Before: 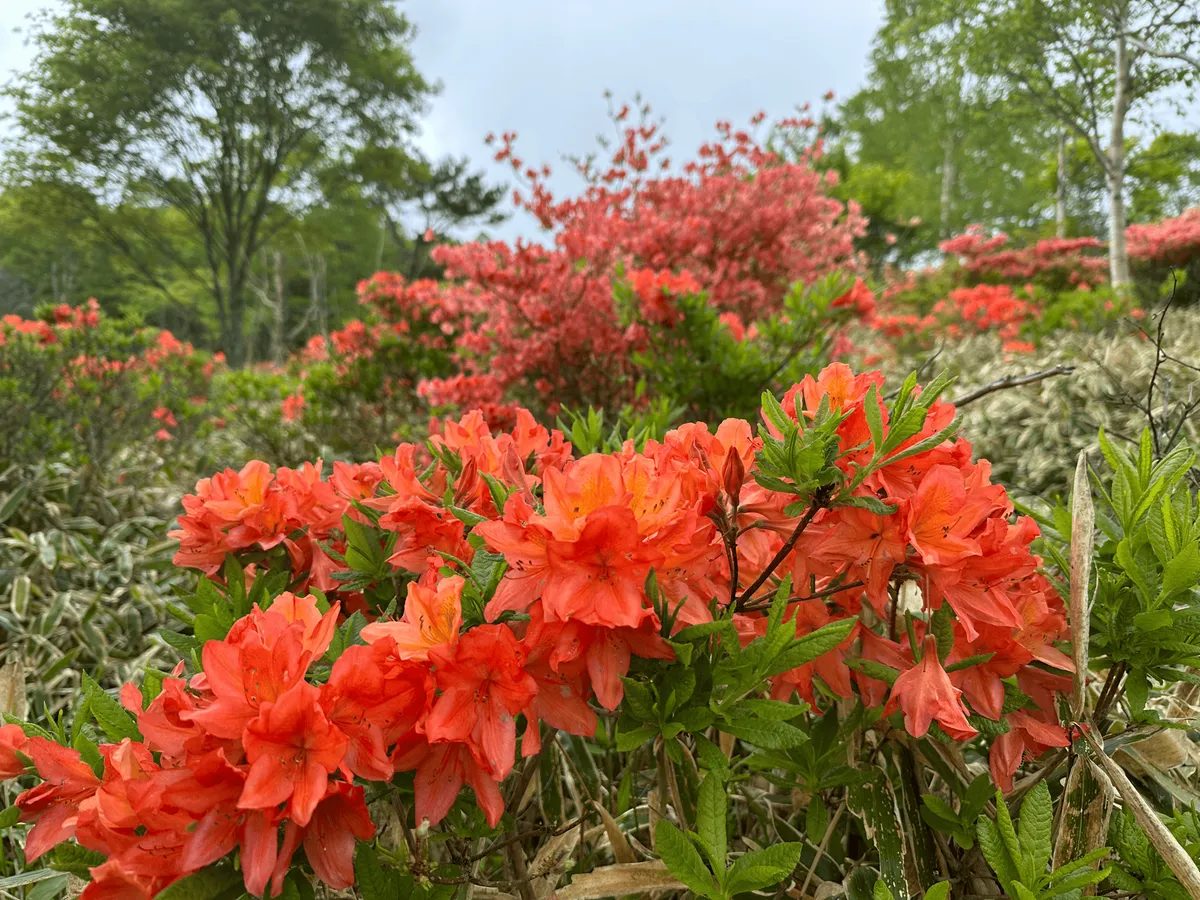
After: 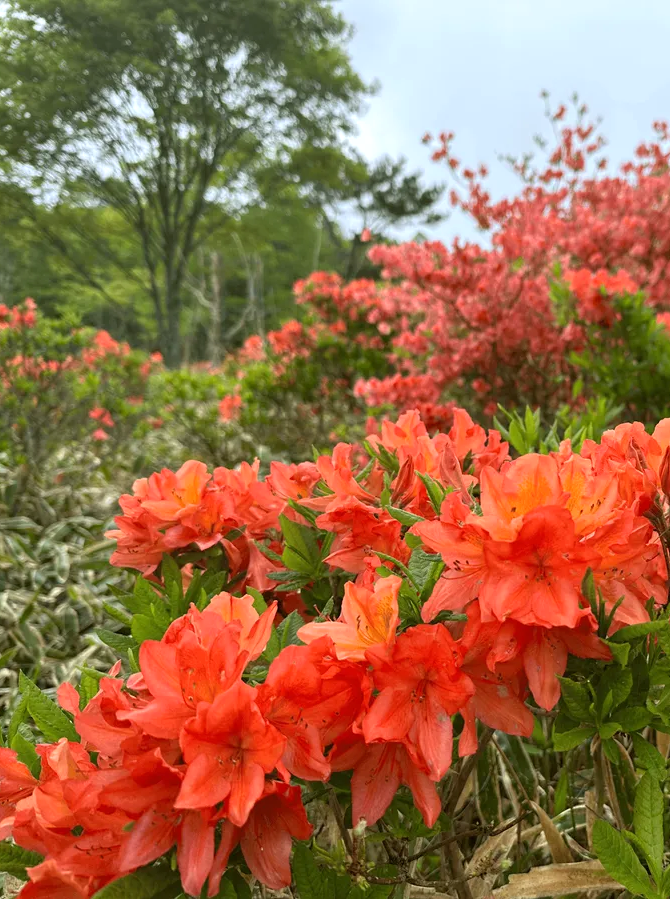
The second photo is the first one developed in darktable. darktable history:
crop: left 5.252%, right 38.907%
exposure: exposure 0.2 EV, compensate highlight preservation false
